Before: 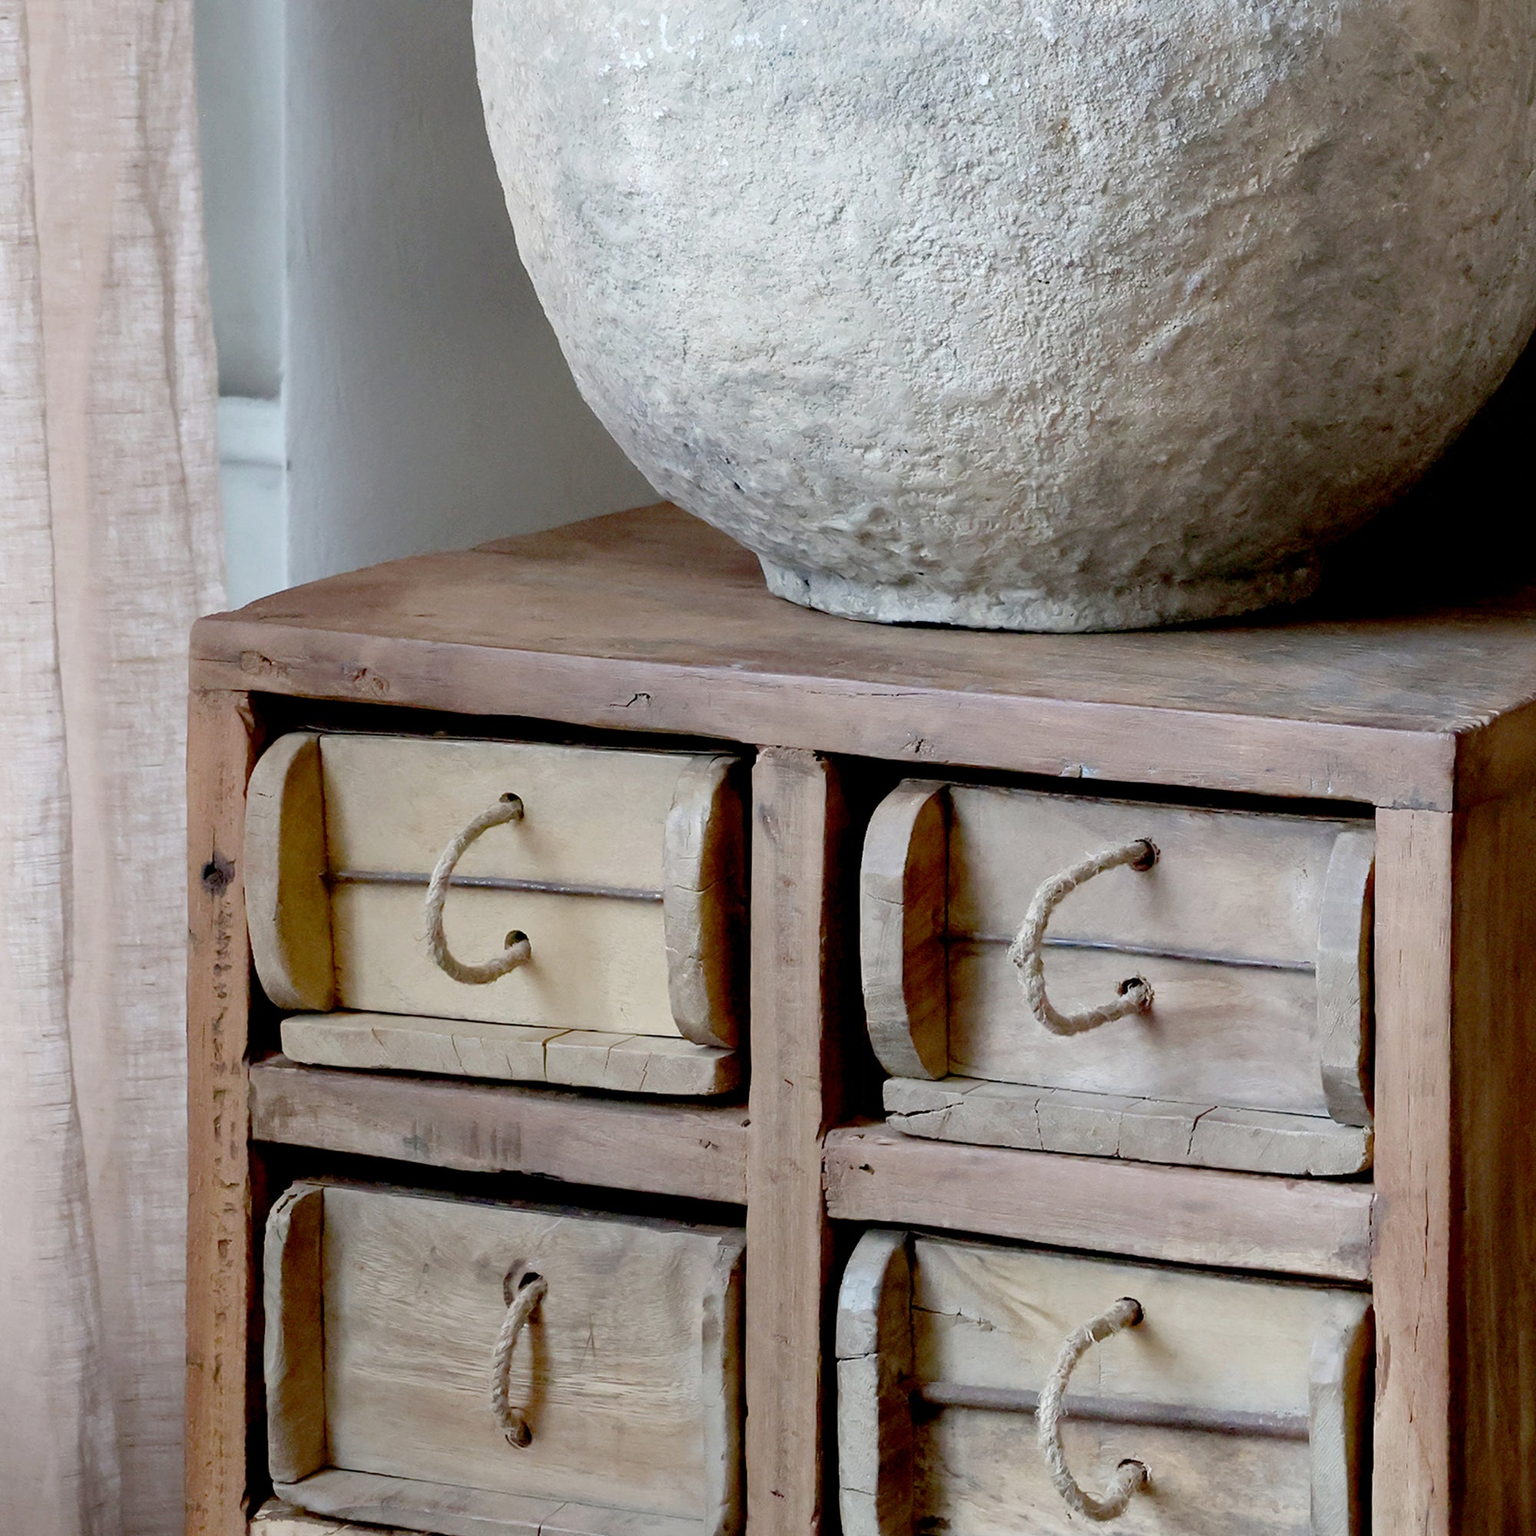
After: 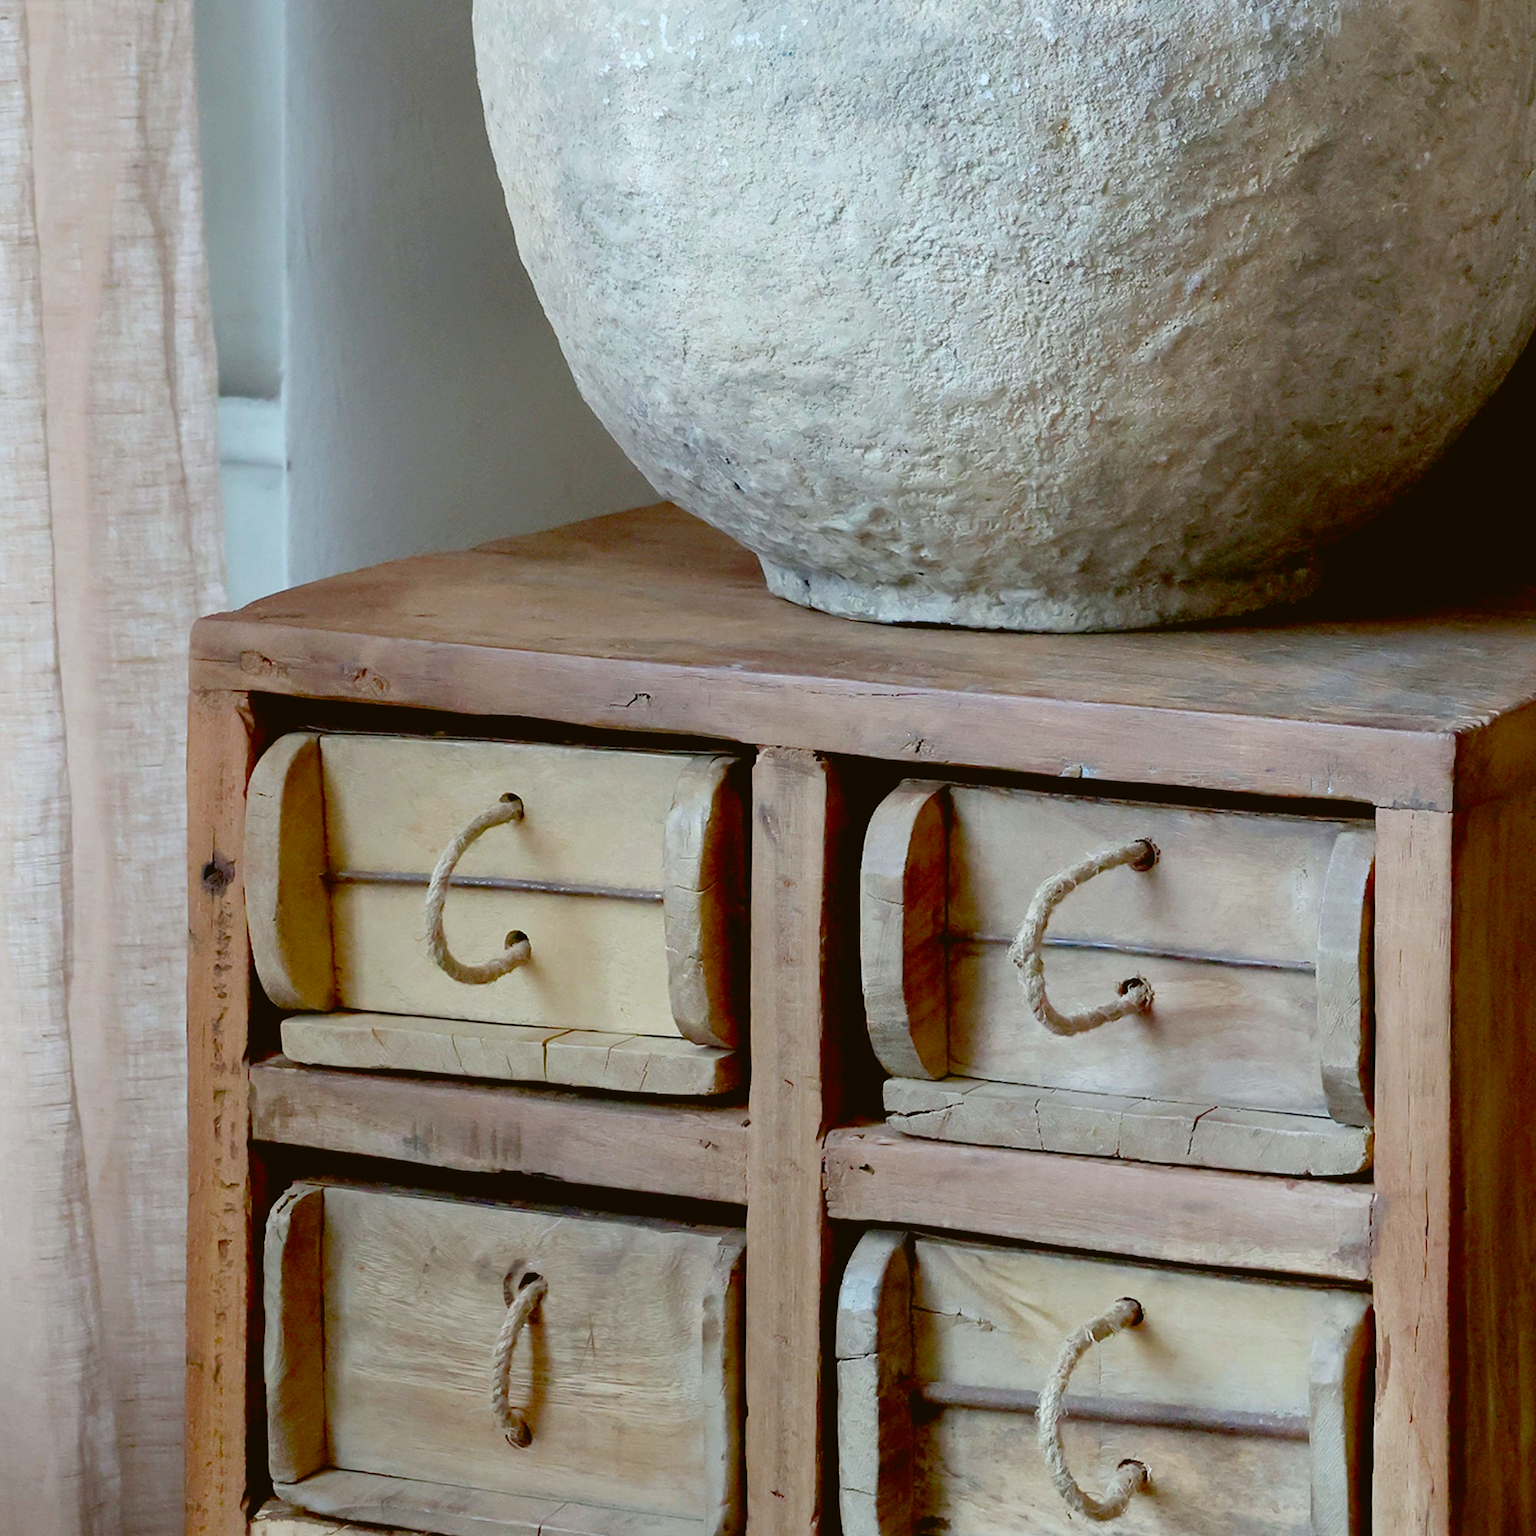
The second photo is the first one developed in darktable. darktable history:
color balance: lift [1.004, 1.002, 1.002, 0.998], gamma [1, 1.007, 1.002, 0.993], gain [1, 0.977, 1.013, 1.023], contrast -3.64%
contrast brightness saturation: brightness -0.02, saturation 0.35
